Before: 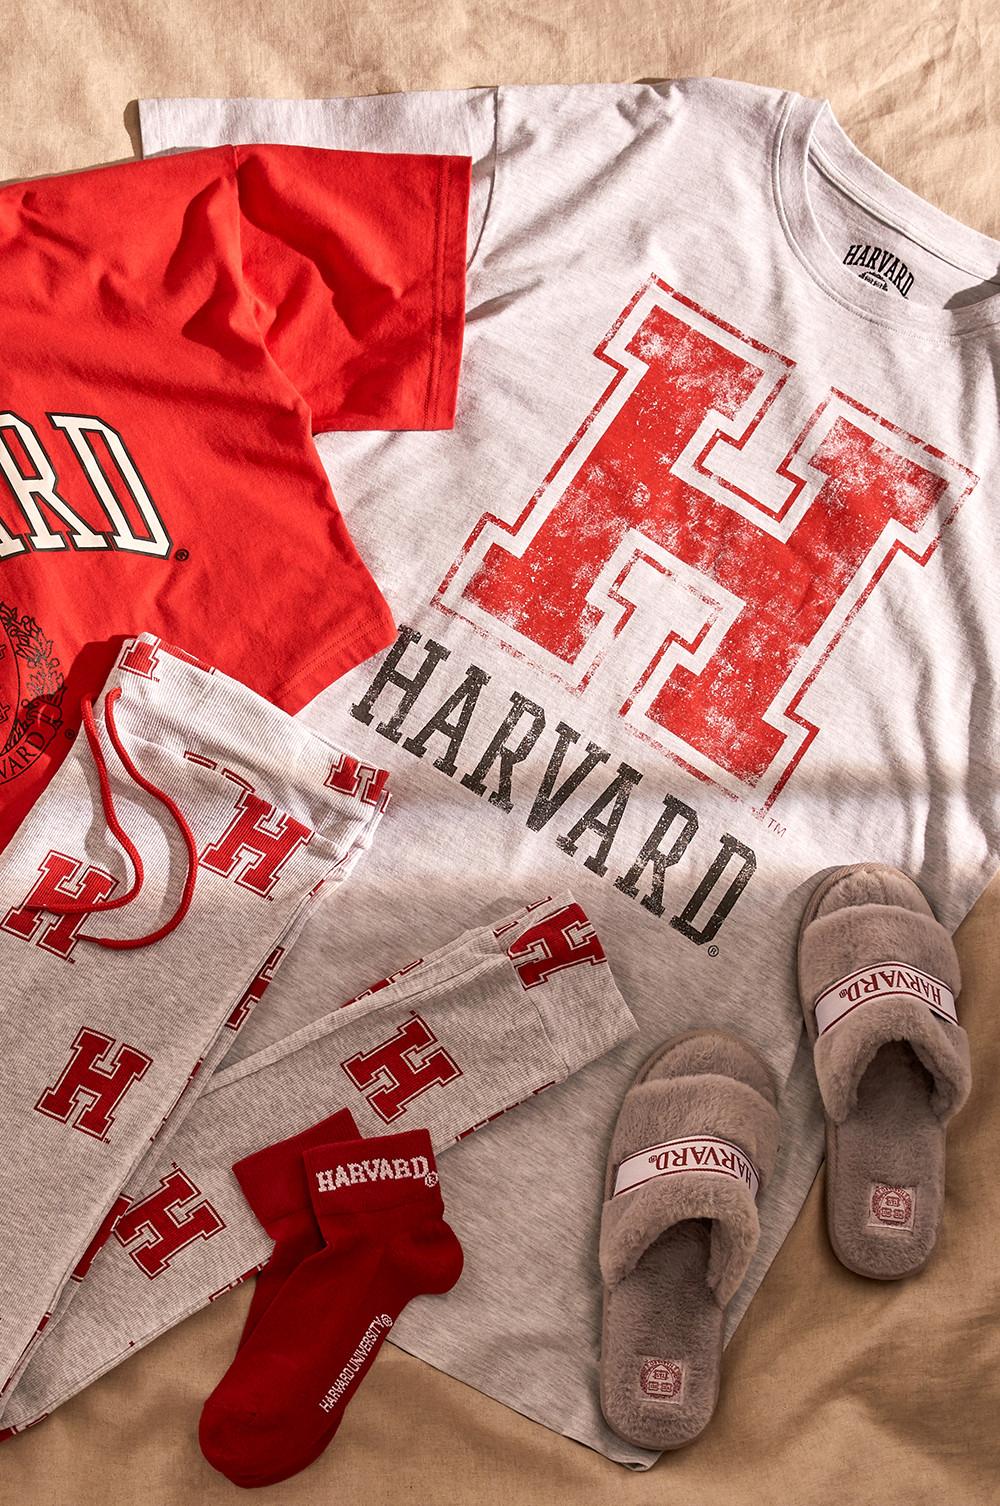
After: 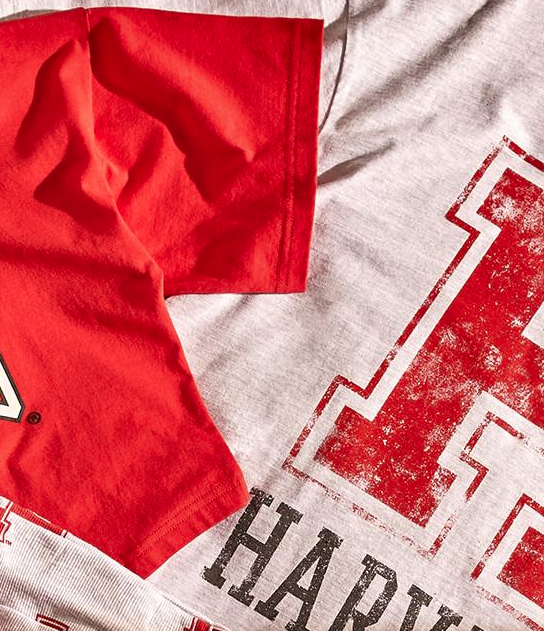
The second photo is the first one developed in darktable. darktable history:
crop: left 14.839%, top 9.105%, right 30.708%, bottom 48.95%
color zones: curves: ch2 [(0, 0.5) (0.084, 0.497) (0.323, 0.335) (0.4, 0.497) (1, 0.5)]
shadows and highlights: soften with gaussian
